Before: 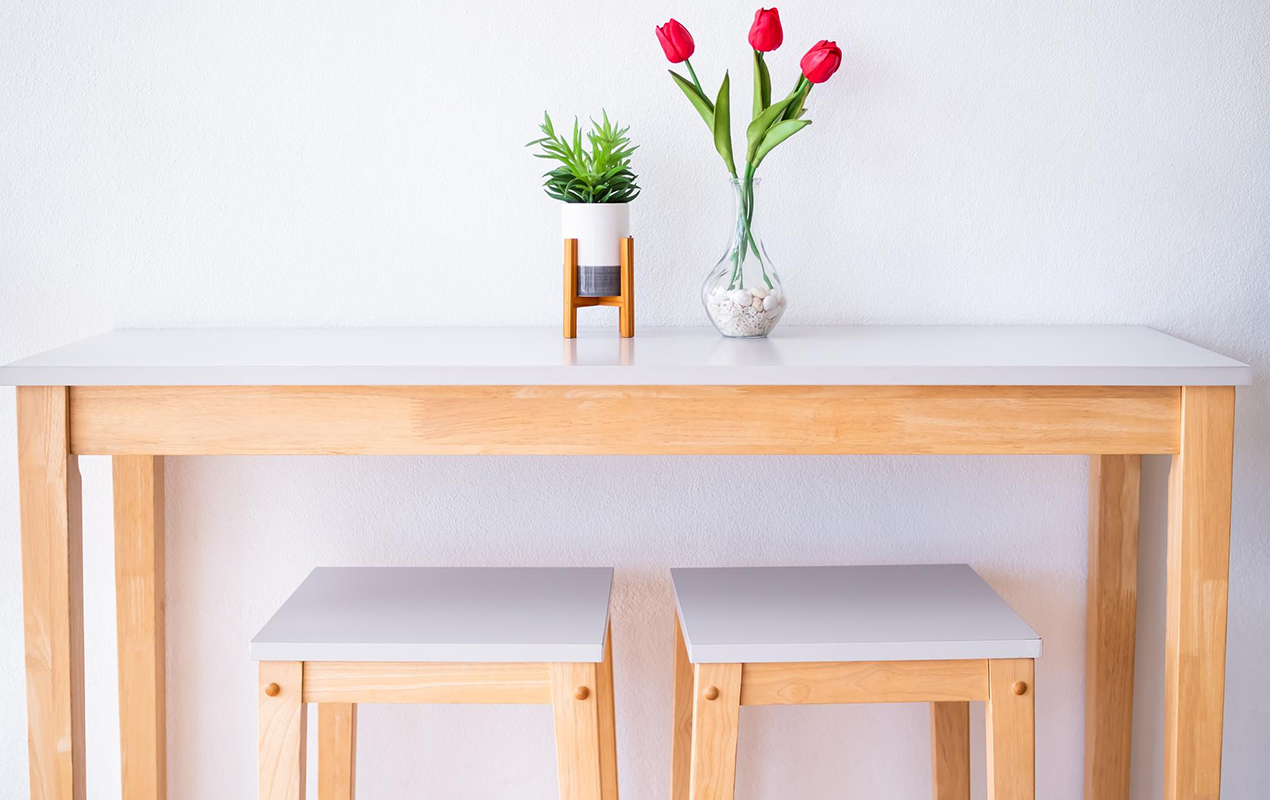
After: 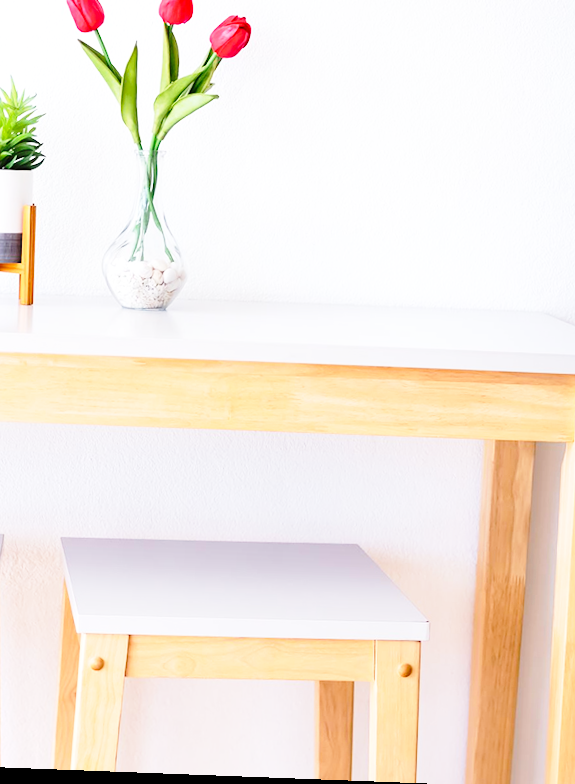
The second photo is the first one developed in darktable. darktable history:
base curve: curves: ch0 [(0, 0) (0.028, 0.03) (0.121, 0.232) (0.46, 0.748) (0.859, 0.968) (1, 1)], preserve colors none
exposure: exposure 0.2 EV, compensate highlight preservation false
crop: left 47.628%, top 6.643%, right 7.874%
rotate and perspective: rotation 2.17°, automatic cropping off
